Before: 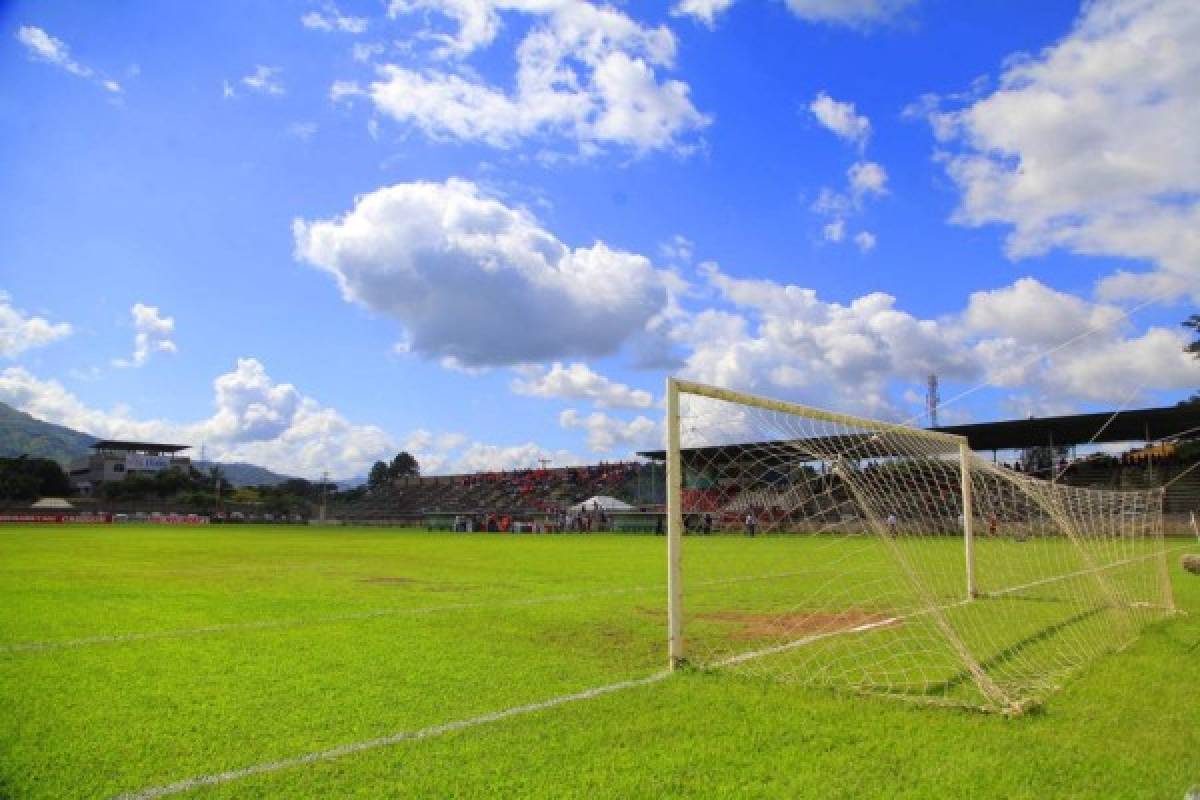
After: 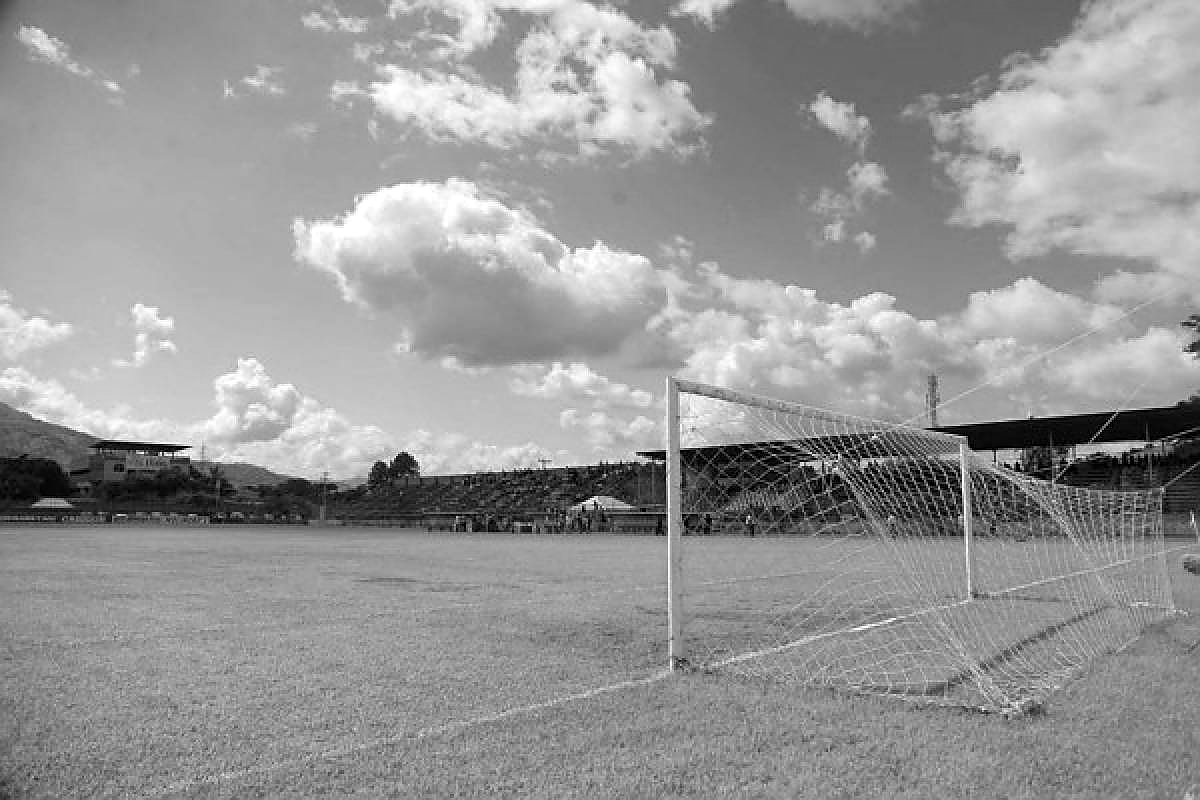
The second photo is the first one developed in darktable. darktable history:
sharpen: radius 1.4, amount 1.25, threshold 0.7
monochrome: on, module defaults
local contrast: highlights 100%, shadows 100%, detail 120%, midtone range 0.2
